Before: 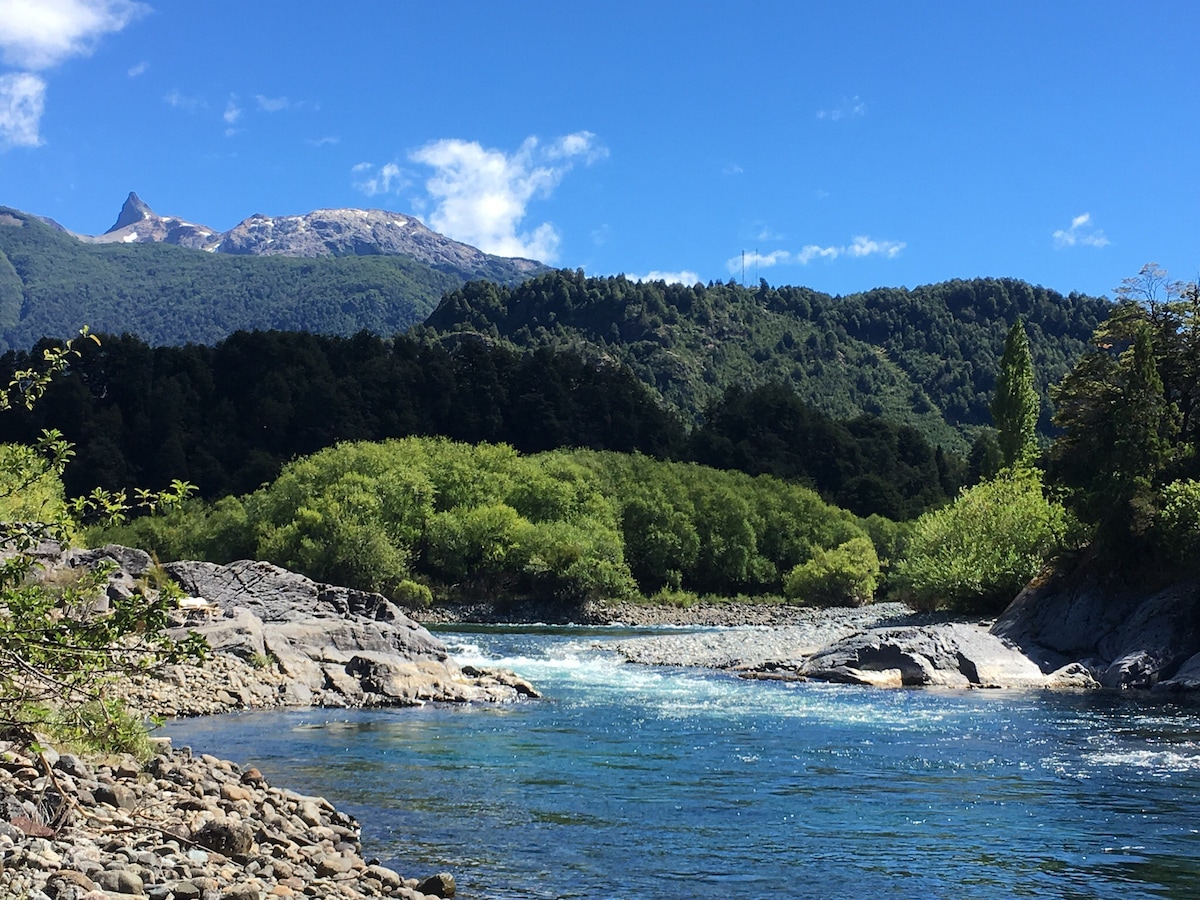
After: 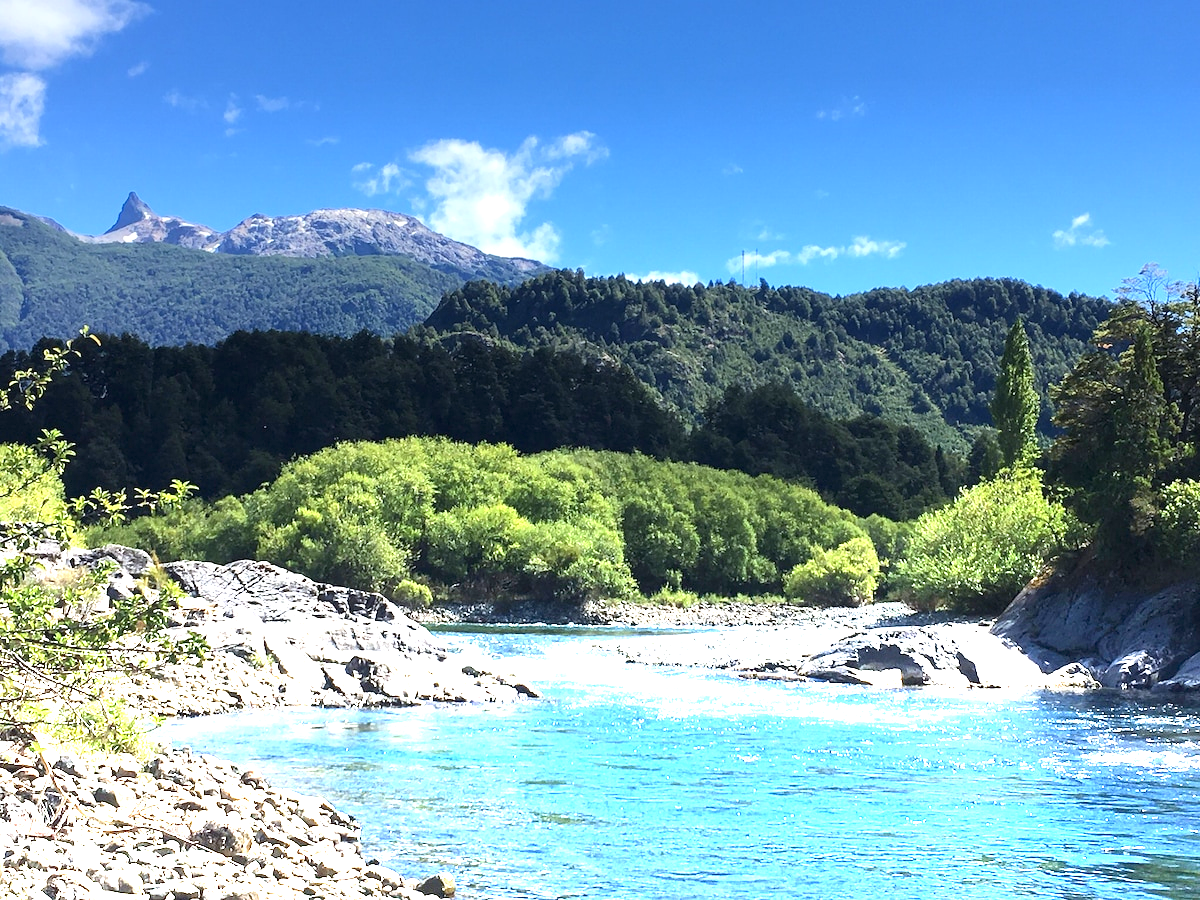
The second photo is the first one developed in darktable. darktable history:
white balance: red 0.98, blue 1.034
contrast brightness saturation: contrast 0.08, saturation 0.02
tone equalizer: -7 EV 0.18 EV, -6 EV 0.12 EV, -5 EV 0.08 EV, -4 EV 0.04 EV, -2 EV -0.02 EV, -1 EV -0.04 EV, +0 EV -0.06 EV, luminance estimator HSV value / RGB max
graduated density: density -3.9 EV
